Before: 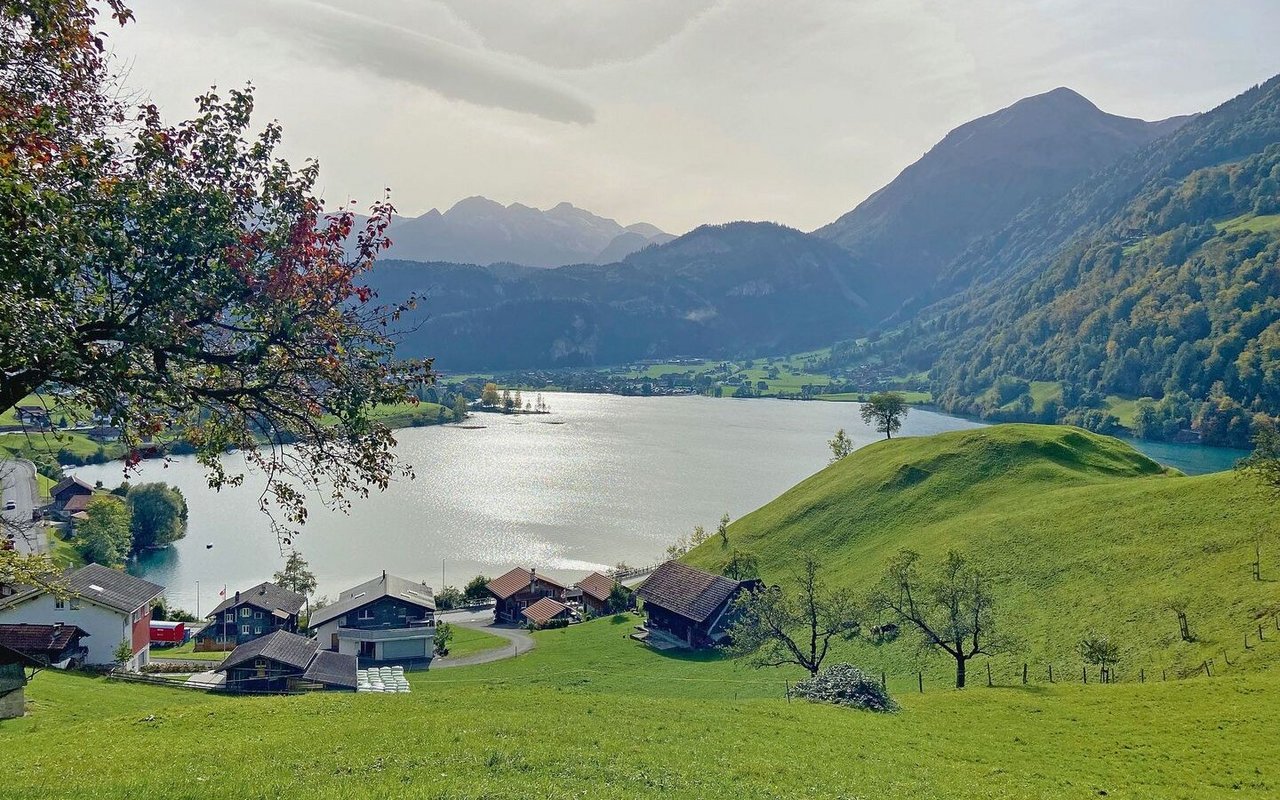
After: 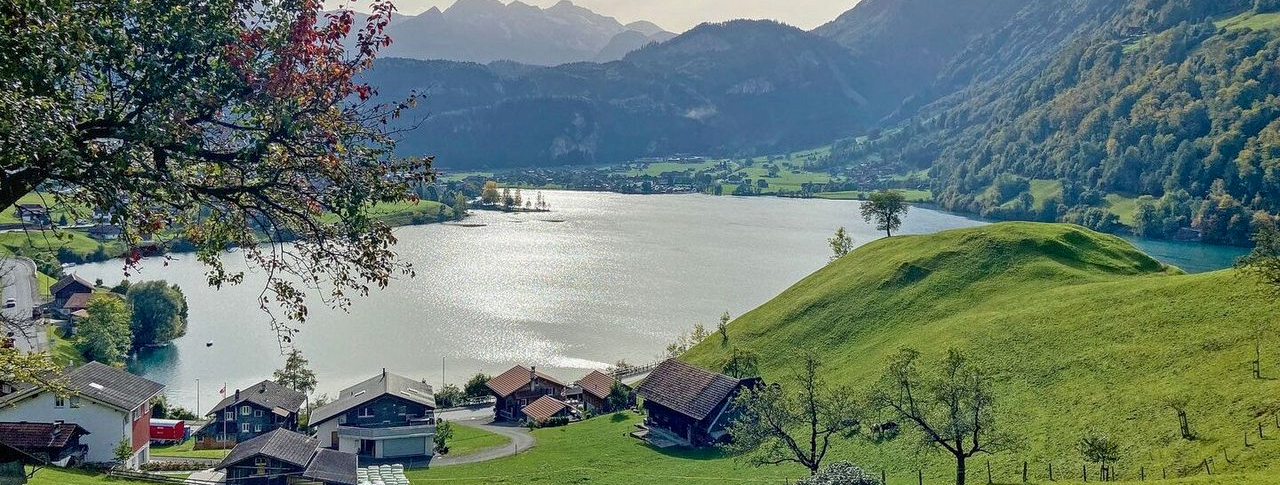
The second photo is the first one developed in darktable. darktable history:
local contrast: on, module defaults
crop and rotate: top 25.357%, bottom 13.942%
